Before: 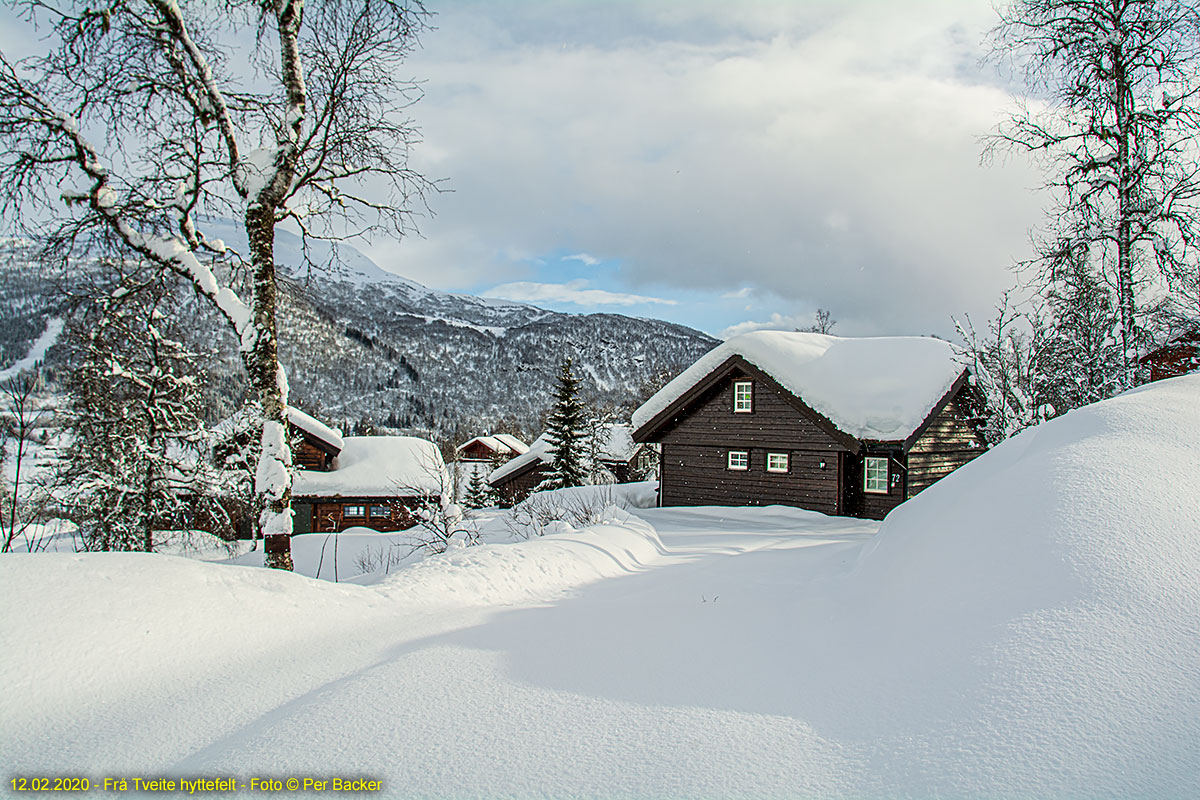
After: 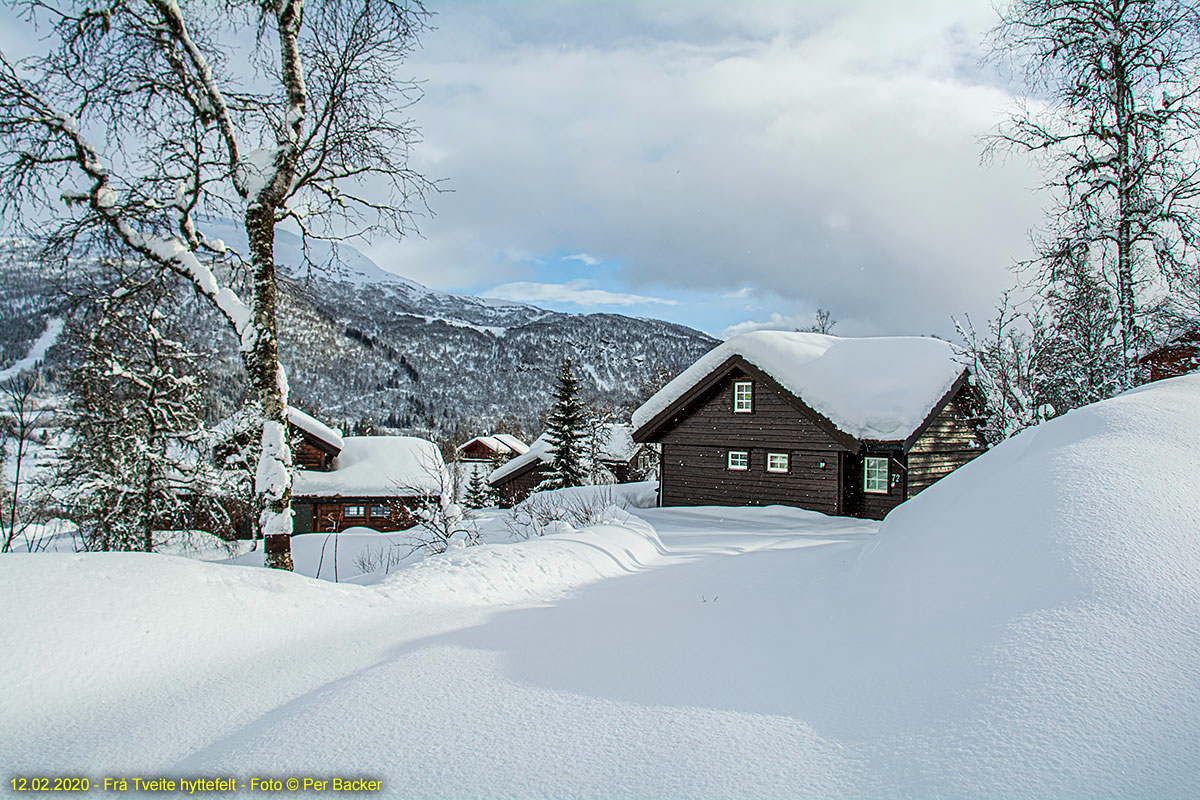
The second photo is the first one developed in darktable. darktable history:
color calibration: x 0.353, y 0.368, temperature 4723.57 K
exposure: black level correction 0, exposure 0 EV, compensate exposure bias true, compensate highlight preservation false
